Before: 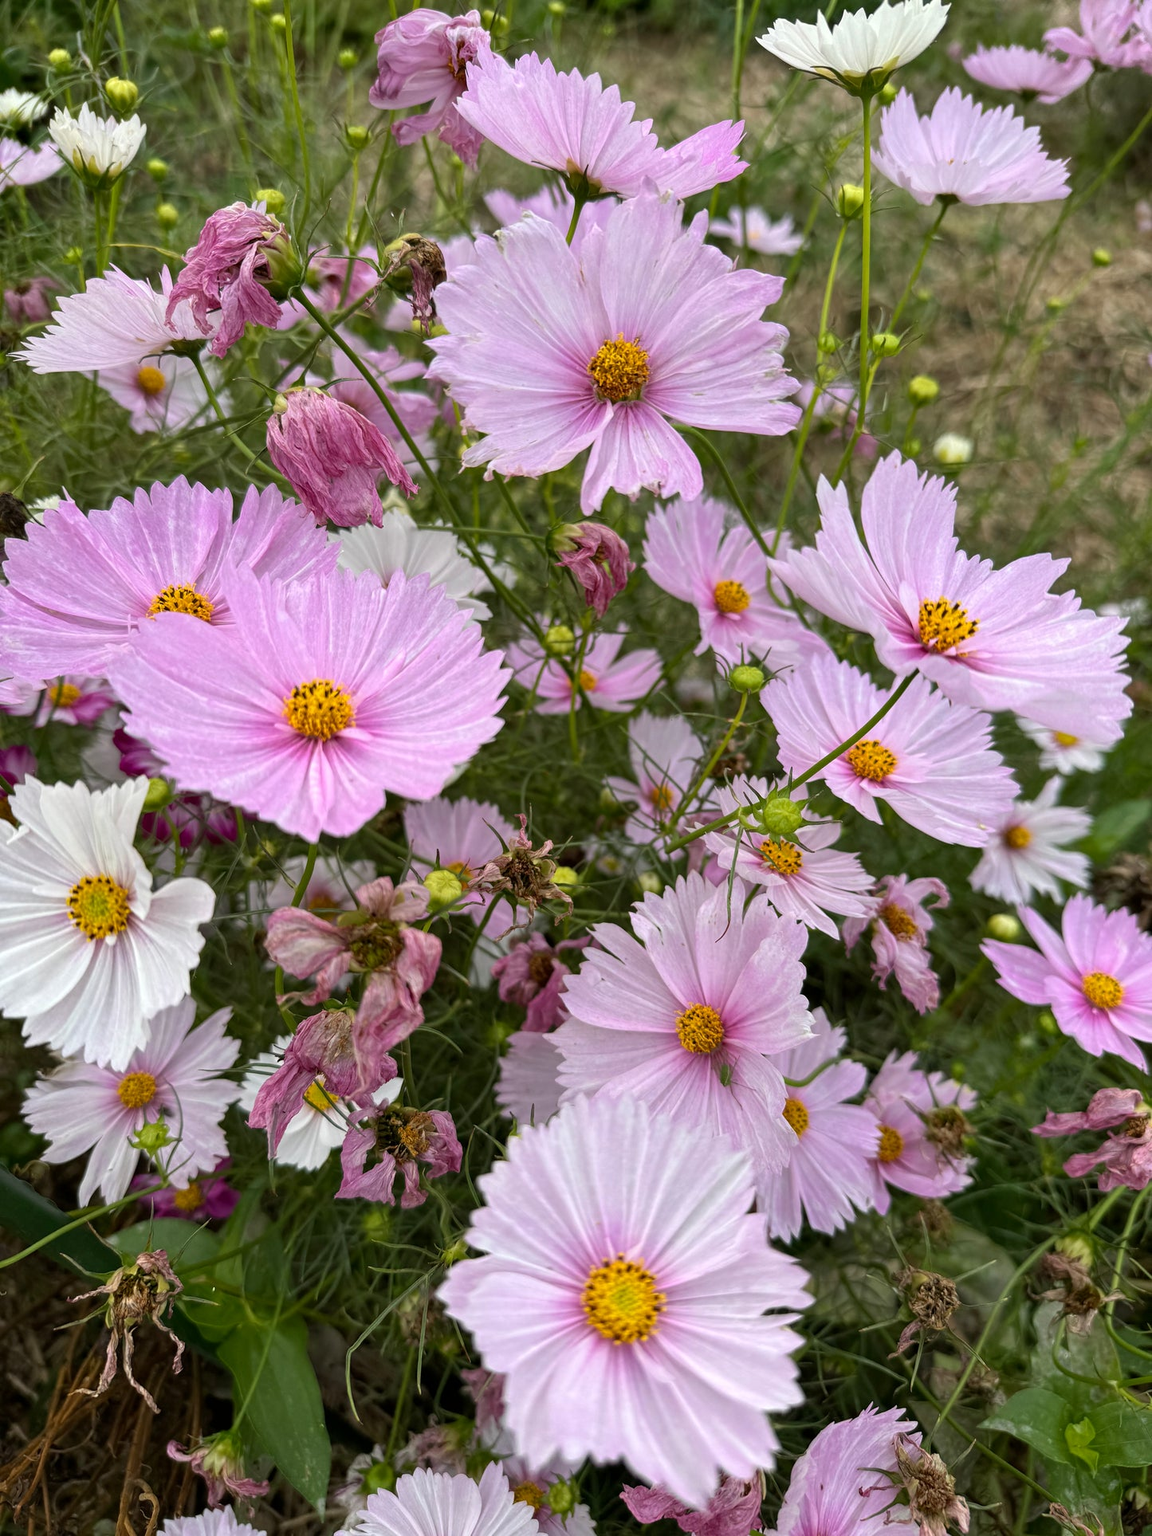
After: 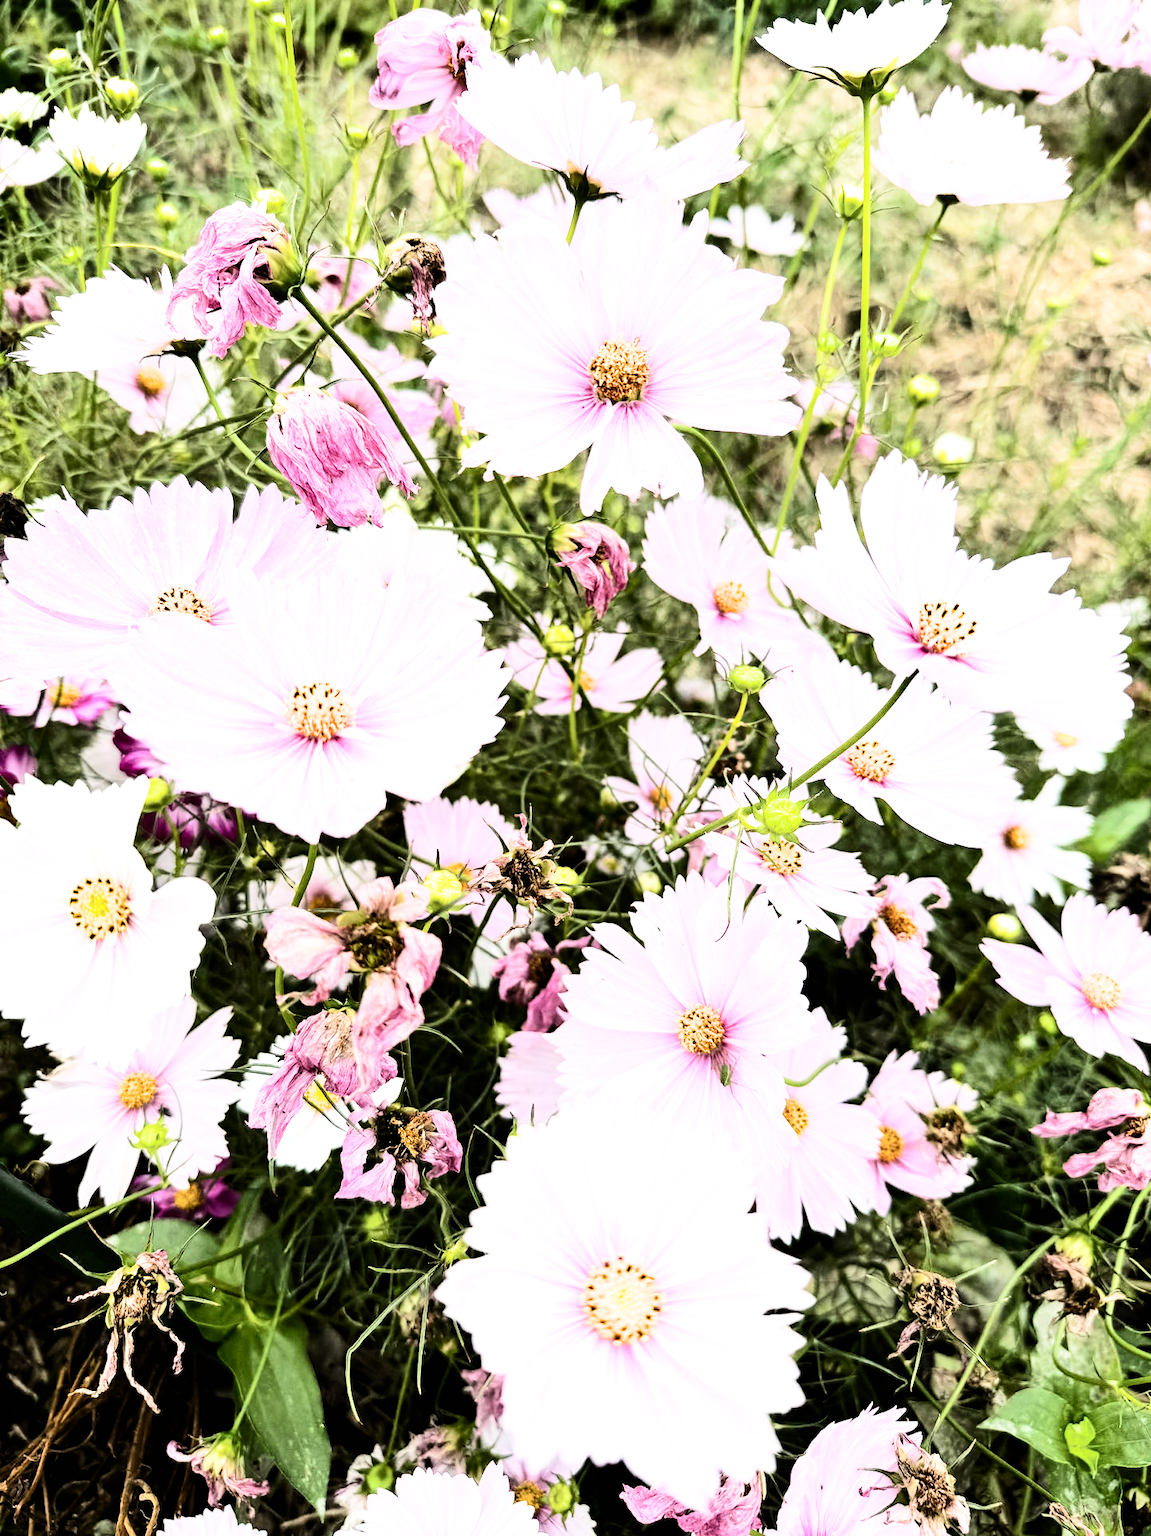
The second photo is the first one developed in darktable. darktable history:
exposure: exposure 1.137 EV, compensate highlight preservation false
tone equalizer: -8 EV -0.75 EV, -7 EV -0.7 EV, -6 EV -0.6 EV, -5 EV -0.4 EV, -3 EV 0.4 EV, -2 EV 0.6 EV, -1 EV 0.7 EV, +0 EV 0.75 EV, edges refinement/feathering 500, mask exposure compensation -1.57 EV, preserve details no
contrast brightness saturation: contrast 0.24, brightness 0.09
filmic rgb: black relative exposure -5 EV, white relative exposure 3.5 EV, hardness 3.19, contrast 1.4, highlights saturation mix -30%
